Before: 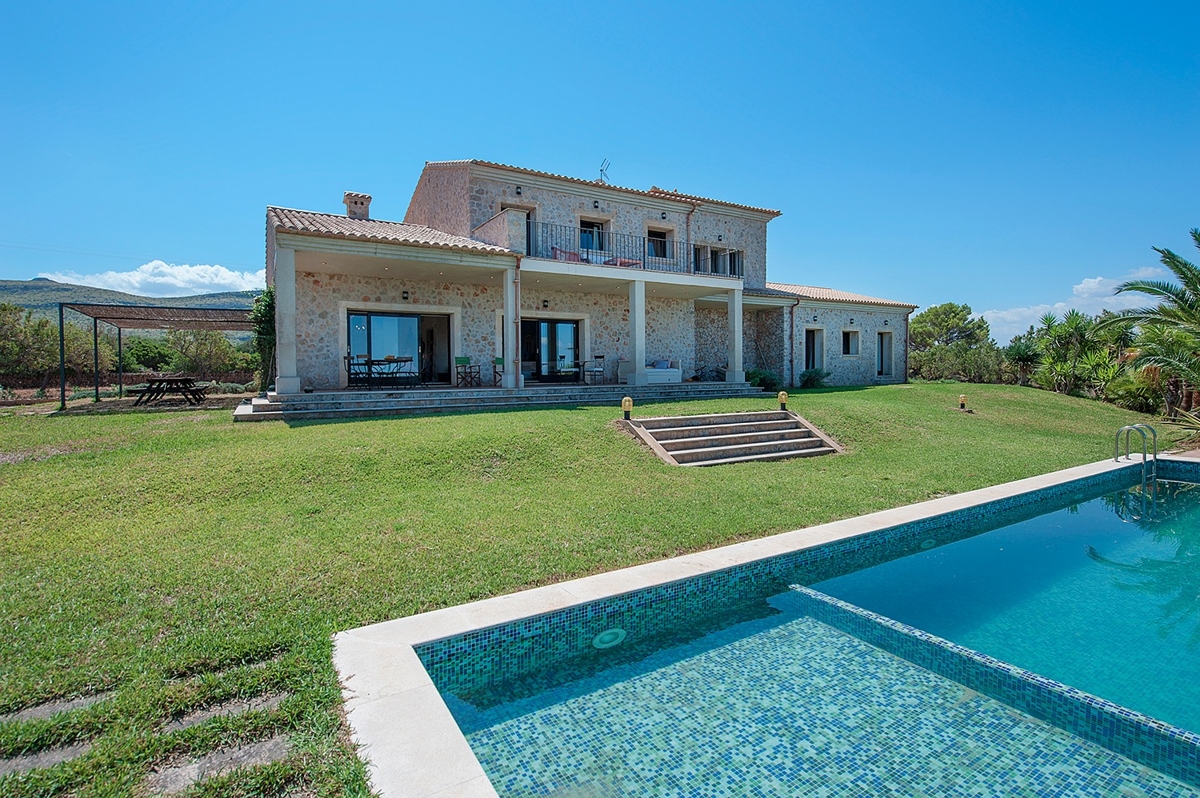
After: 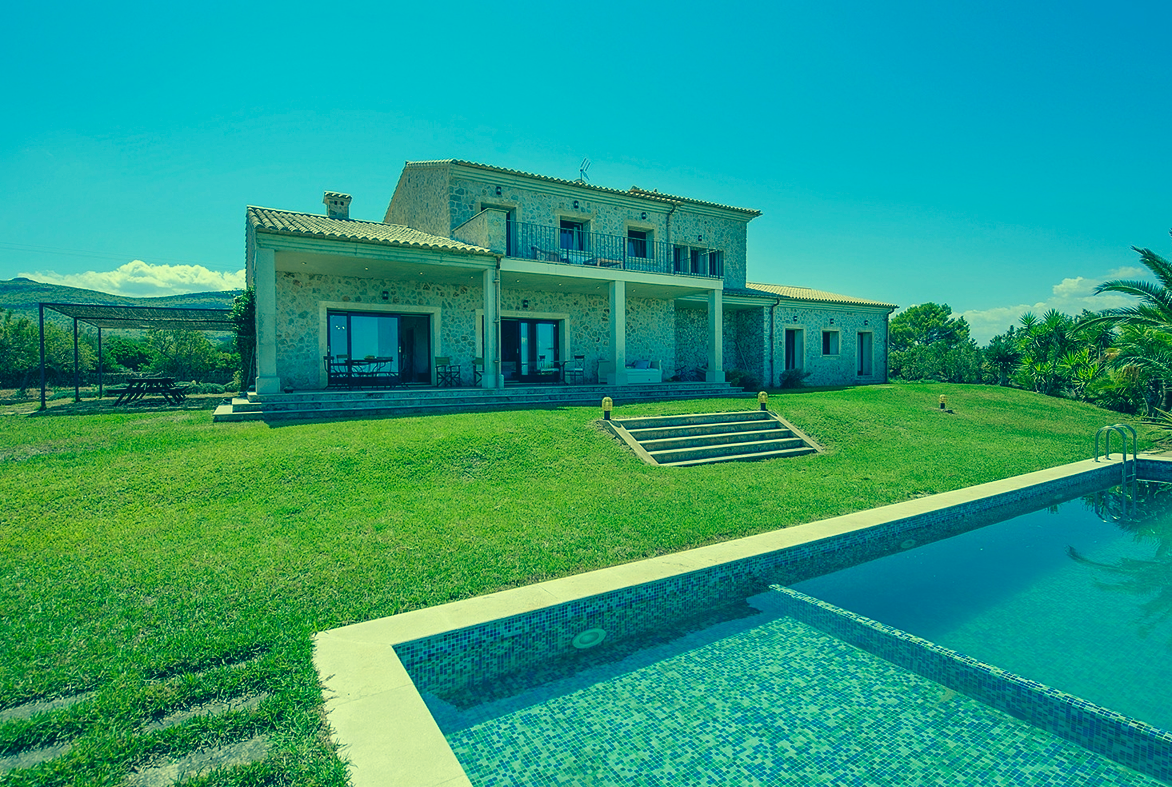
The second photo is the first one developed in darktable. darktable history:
color correction: highlights a* -15.81, highlights b* 39.91, shadows a* -39.32, shadows b* -25.9
crop and rotate: left 1.718%, right 0.588%, bottom 1.359%
